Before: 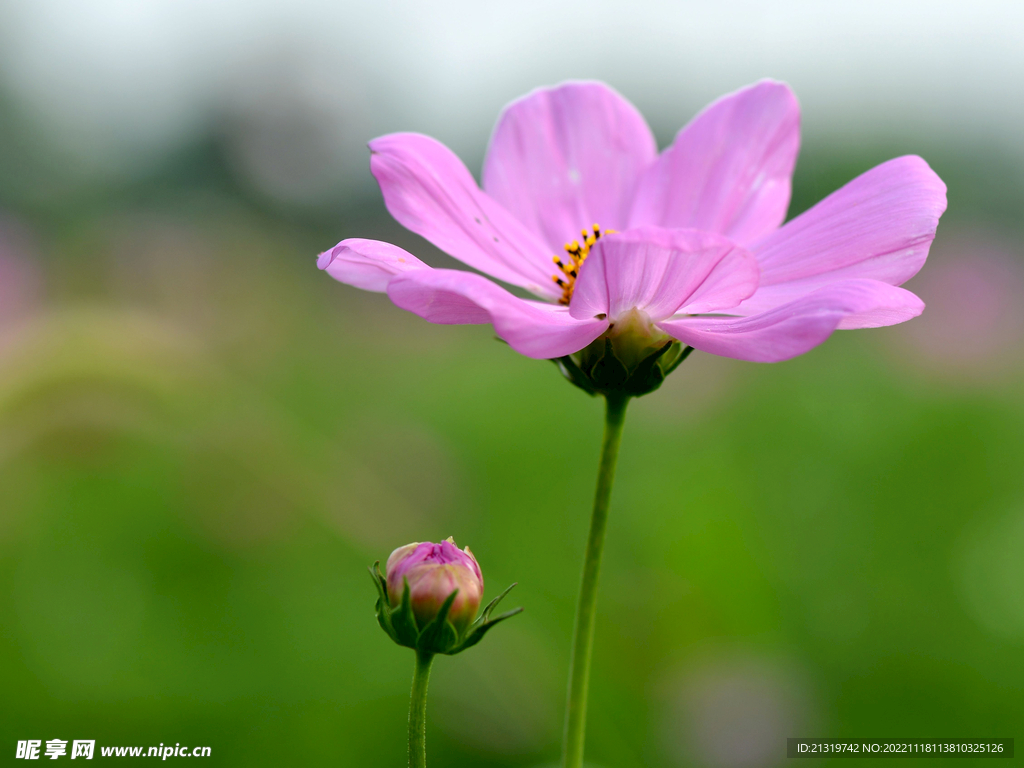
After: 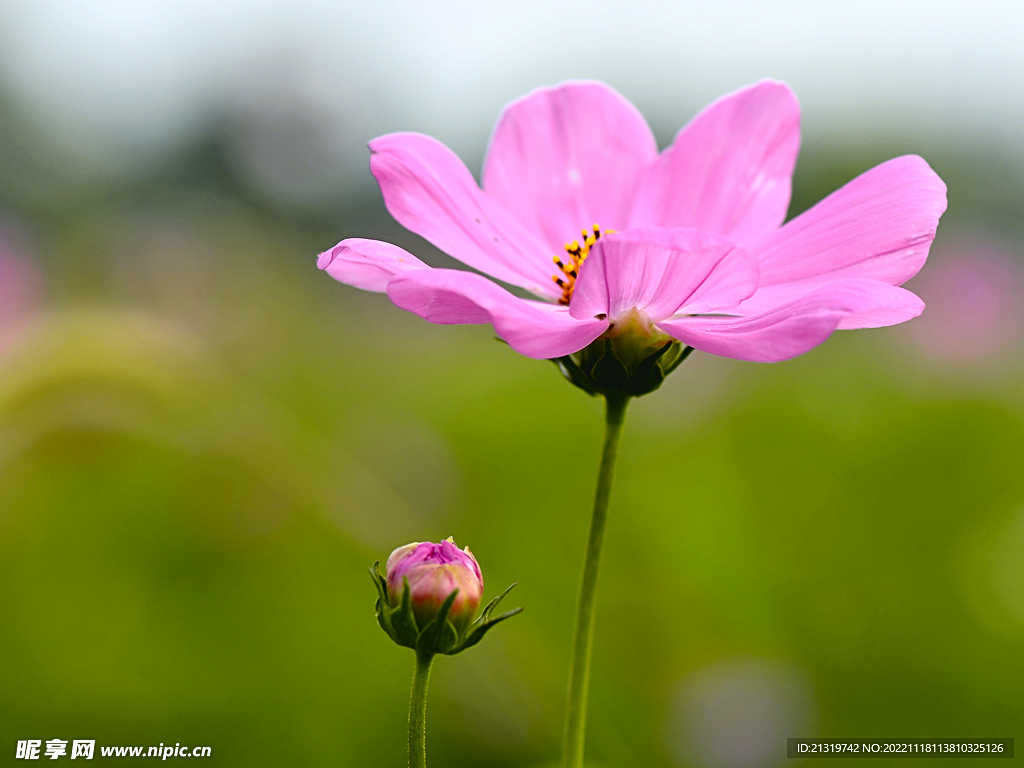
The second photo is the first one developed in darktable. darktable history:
tone curve: curves: ch0 [(0, 0.036) (0.119, 0.115) (0.461, 0.479) (0.715, 0.767) (0.817, 0.865) (1, 0.998)]; ch1 [(0, 0) (0.377, 0.416) (0.44, 0.461) (0.487, 0.49) (0.514, 0.525) (0.538, 0.561) (0.67, 0.713) (1, 1)]; ch2 [(0, 0) (0.38, 0.405) (0.463, 0.445) (0.492, 0.486) (0.529, 0.533) (0.578, 0.59) (0.653, 0.698) (1, 1)], color space Lab, independent channels, preserve colors none
sharpen: on, module defaults
